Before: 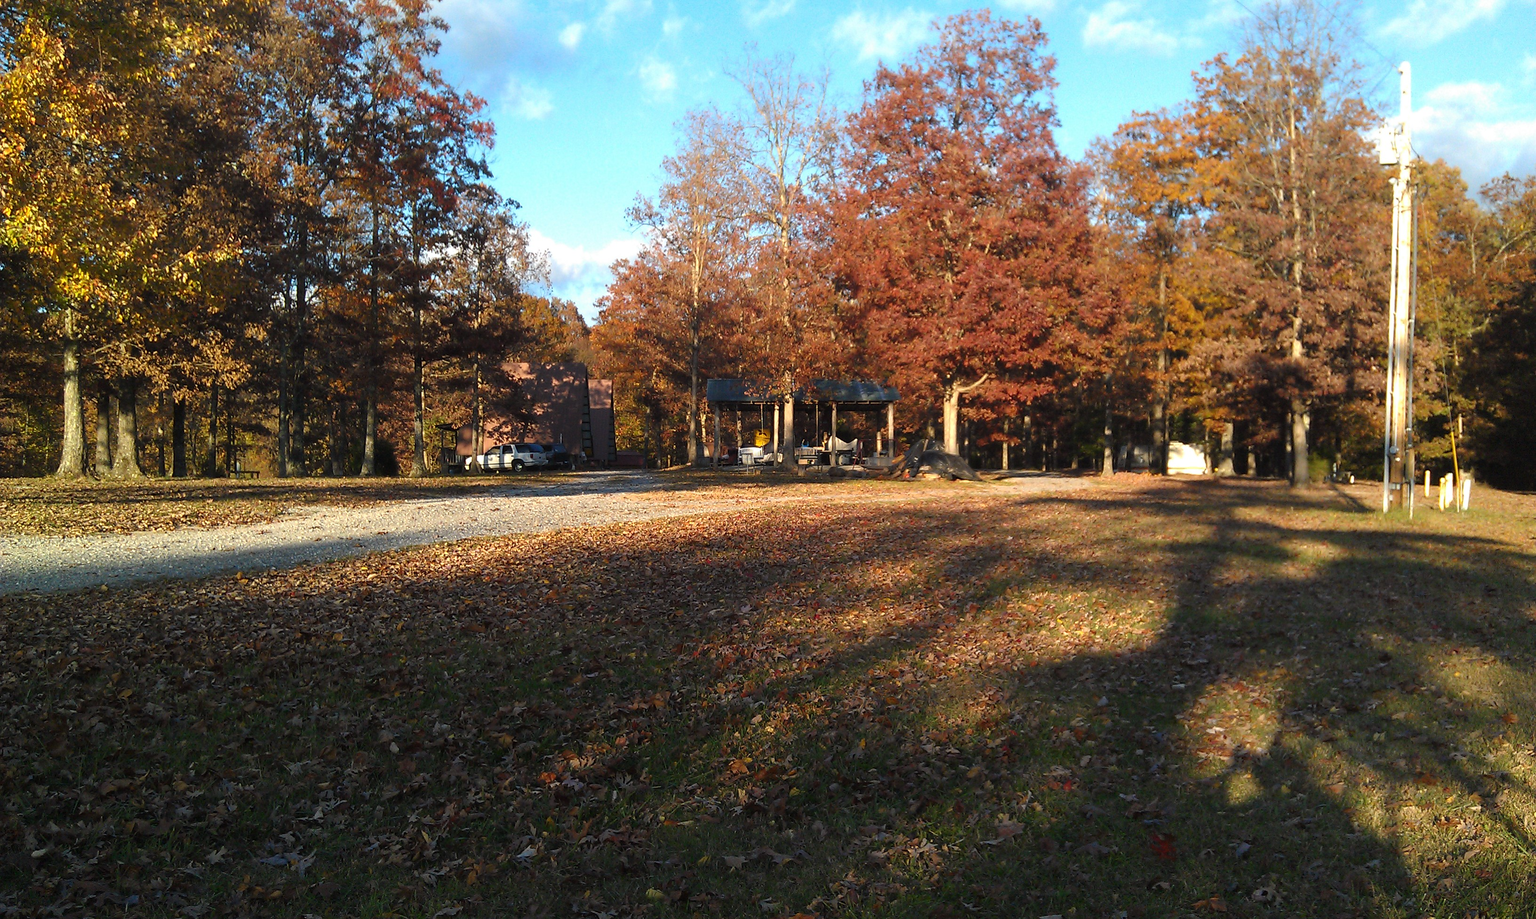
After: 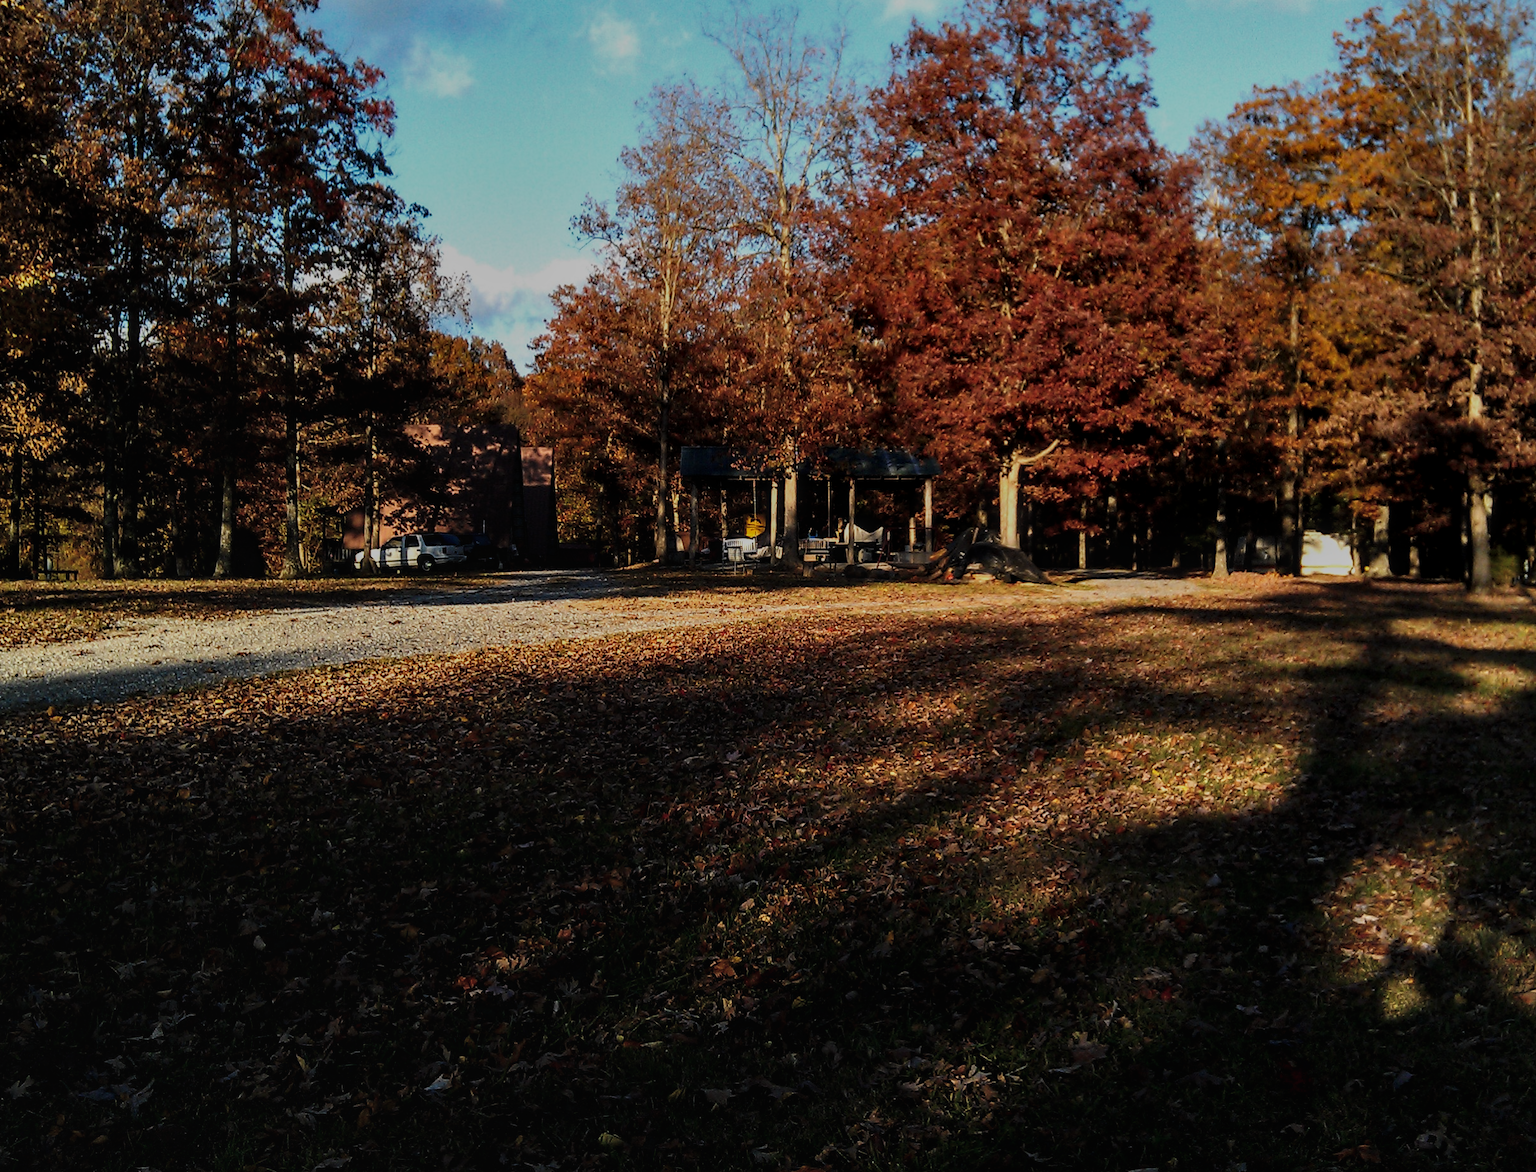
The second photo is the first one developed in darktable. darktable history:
local contrast: on, module defaults
exposure: exposure -2.446 EV, compensate highlight preservation false
crop and rotate: left 13.15%, top 5.251%, right 12.609%
base curve: curves: ch0 [(0, 0.003) (0.001, 0.002) (0.006, 0.004) (0.02, 0.022) (0.048, 0.086) (0.094, 0.234) (0.162, 0.431) (0.258, 0.629) (0.385, 0.8) (0.548, 0.918) (0.751, 0.988) (1, 1)], preserve colors none
shadows and highlights: shadows 32, highlights -32, soften with gaussian
contrast brightness saturation: saturation -0.1
